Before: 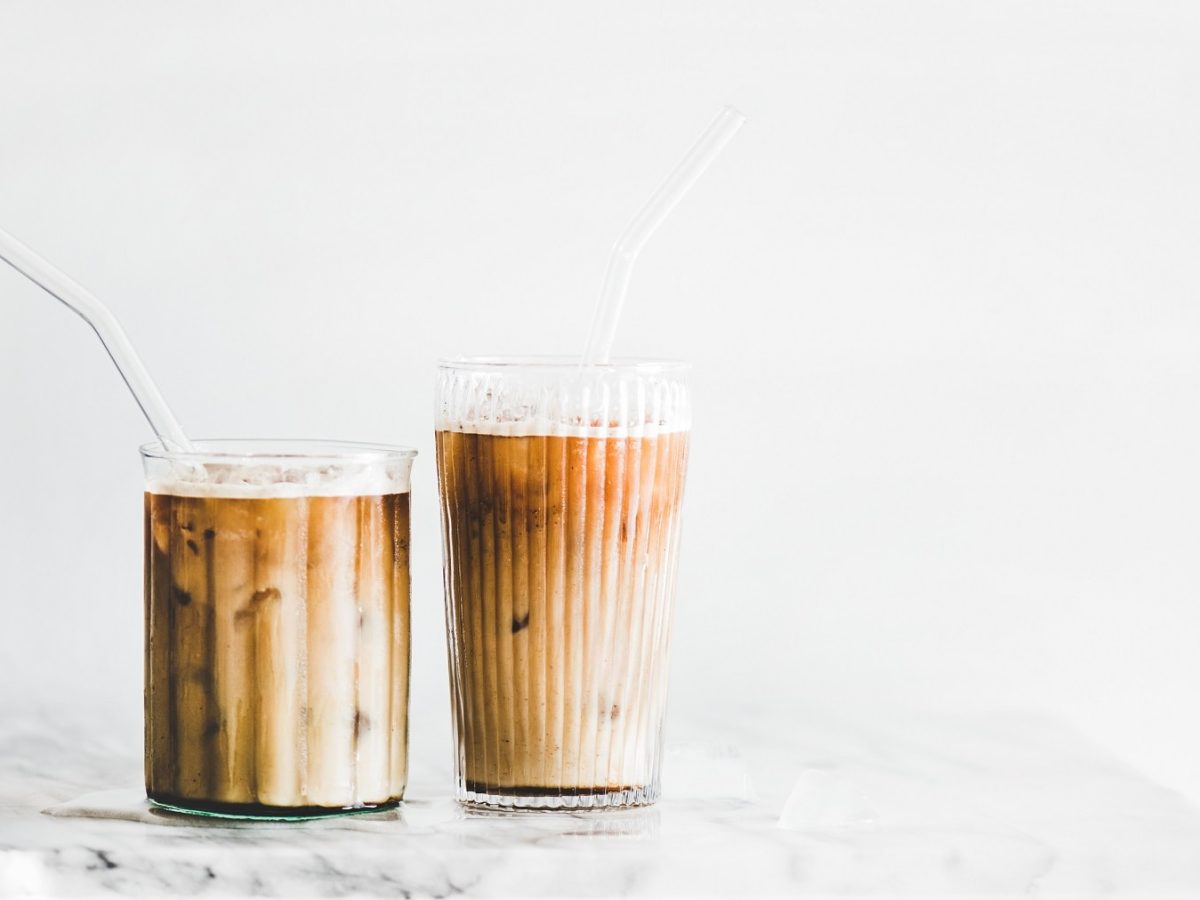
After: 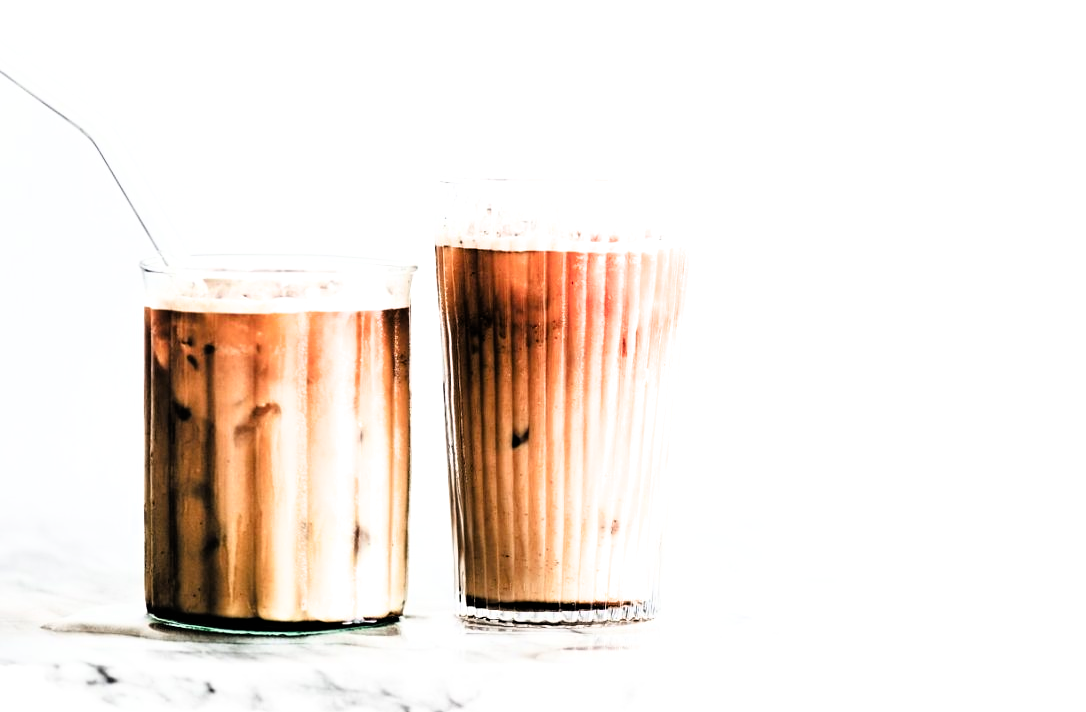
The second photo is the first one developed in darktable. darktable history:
color zones: curves: ch1 [(0.24, 0.634) (0.75, 0.5)]; ch2 [(0.253, 0.437) (0.745, 0.491)]
crop: top 20.567%, right 9.447%, bottom 0.31%
filmic rgb: black relative exposure -3.6 EV, white relative exposure 2.14 EV, hardness 3.64
